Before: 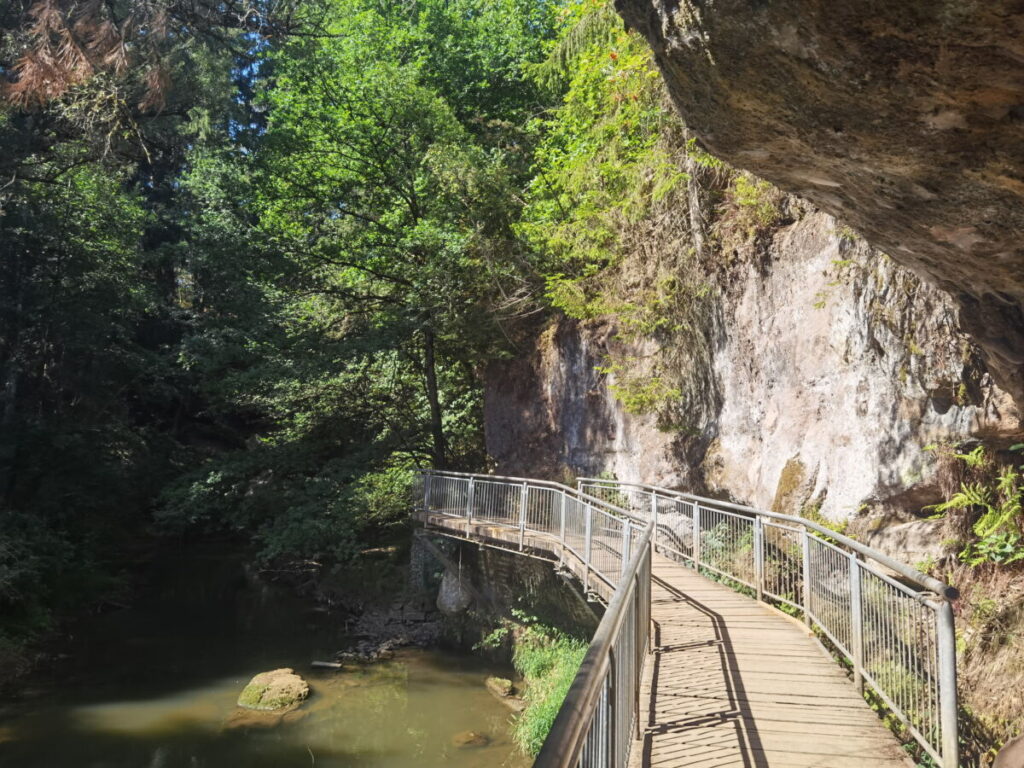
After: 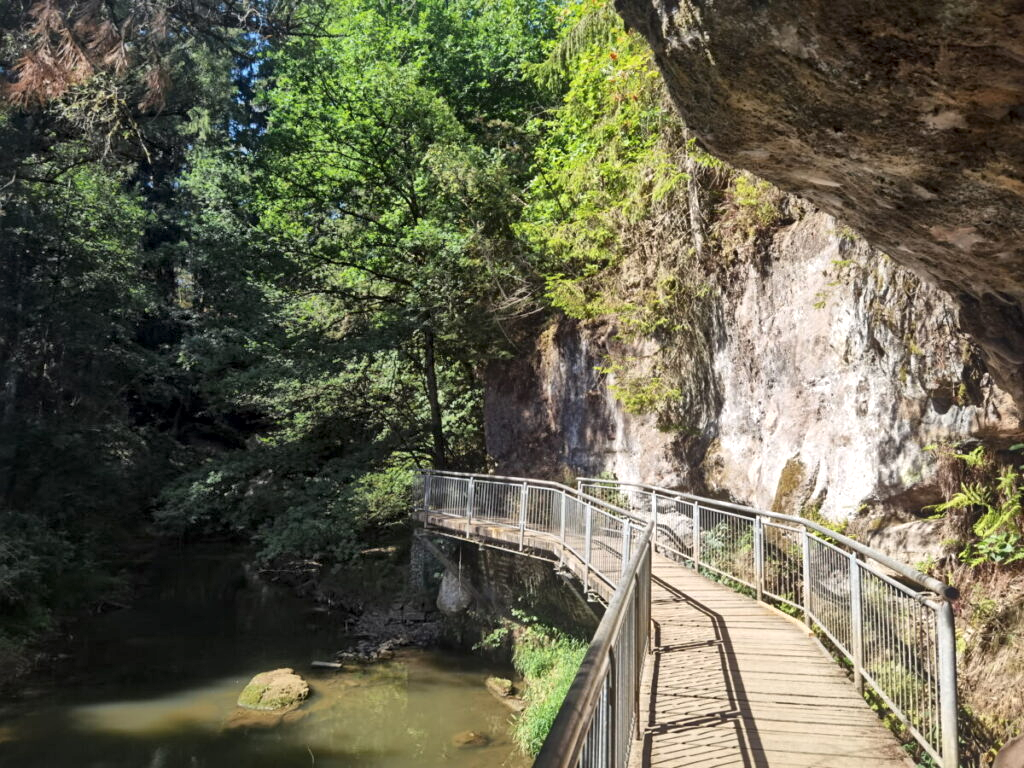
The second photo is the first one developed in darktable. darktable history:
local contrast: mode bilateral grid, contrast 19, coarseness 49, detail 171%, midtone range 0.2
